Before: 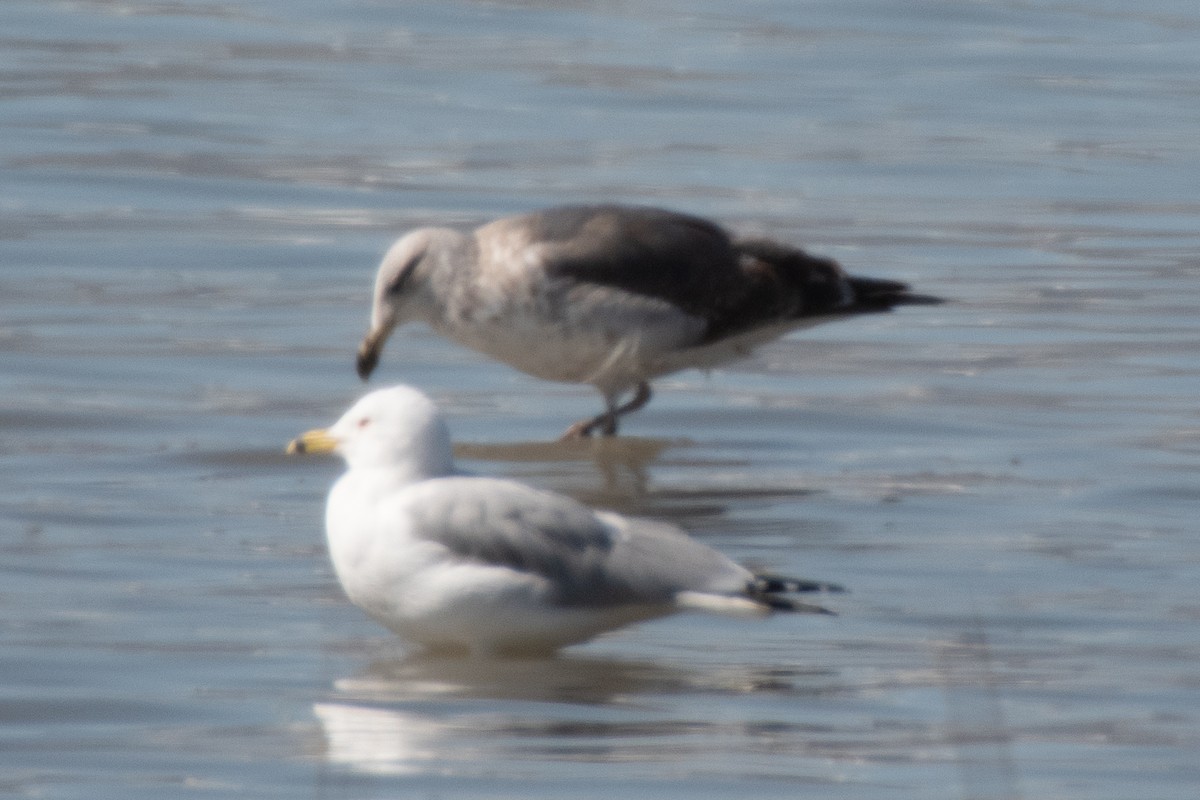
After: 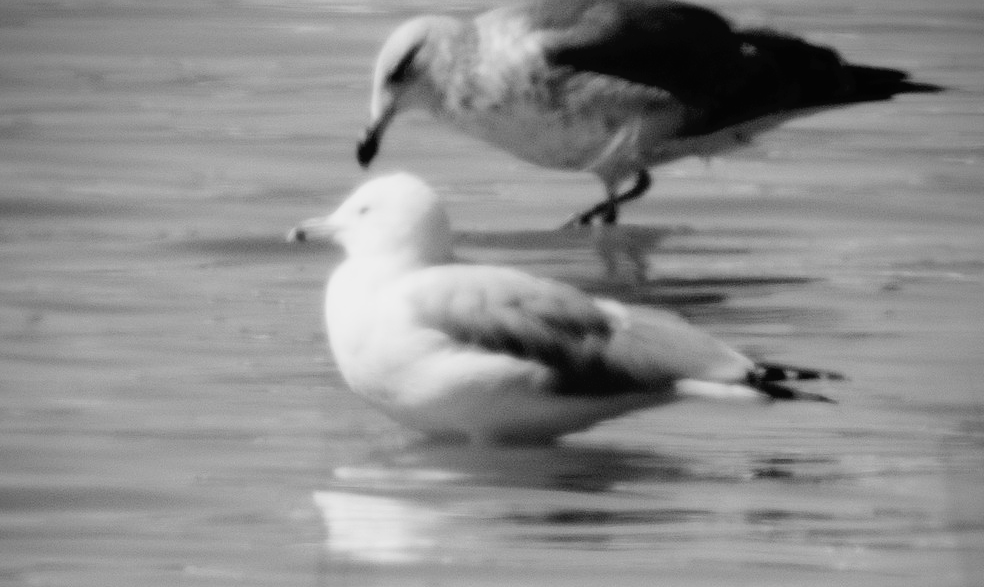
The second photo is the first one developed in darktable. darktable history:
crop: top 26.546%, right 17.997%
exposure: compensate exposure bias true, compensate highlight preservation false
vignetting: center (-0.027, 0.401), unbound false
color calibration: output gray [0.23, 0.37, 0.4, 0], illuminant same as pipeline (D50), adaptation XYZ, x 0.346, y 0.357, temperature 5020.89 K
filmic rgb: black relative exposure -5.09 EV, white relative exposure 3.99 EV, hardness 2.9, contrast 1.298, iterations of high-quality reconstruction 0
tone curve: curves: ch0 [(0, 0) (0.003, 0.022) (0.011, 0.025) (0.025, 0.025) (0.044, 0.029) (0.069, 0.042) (0.1, 0.068) (0.136, 0.118) (0.177, 0.176) (0.224, 0.233) (0.277, 0.299) (0.335, 0.371) (0.399, 0.448) (0.468, 0.526) (0.543, 0.605) (0.623, 0.684) (0.709, 0.775) (0.801, 0.869) (0.898, 0.957) (1, 1)], preserve colors none
